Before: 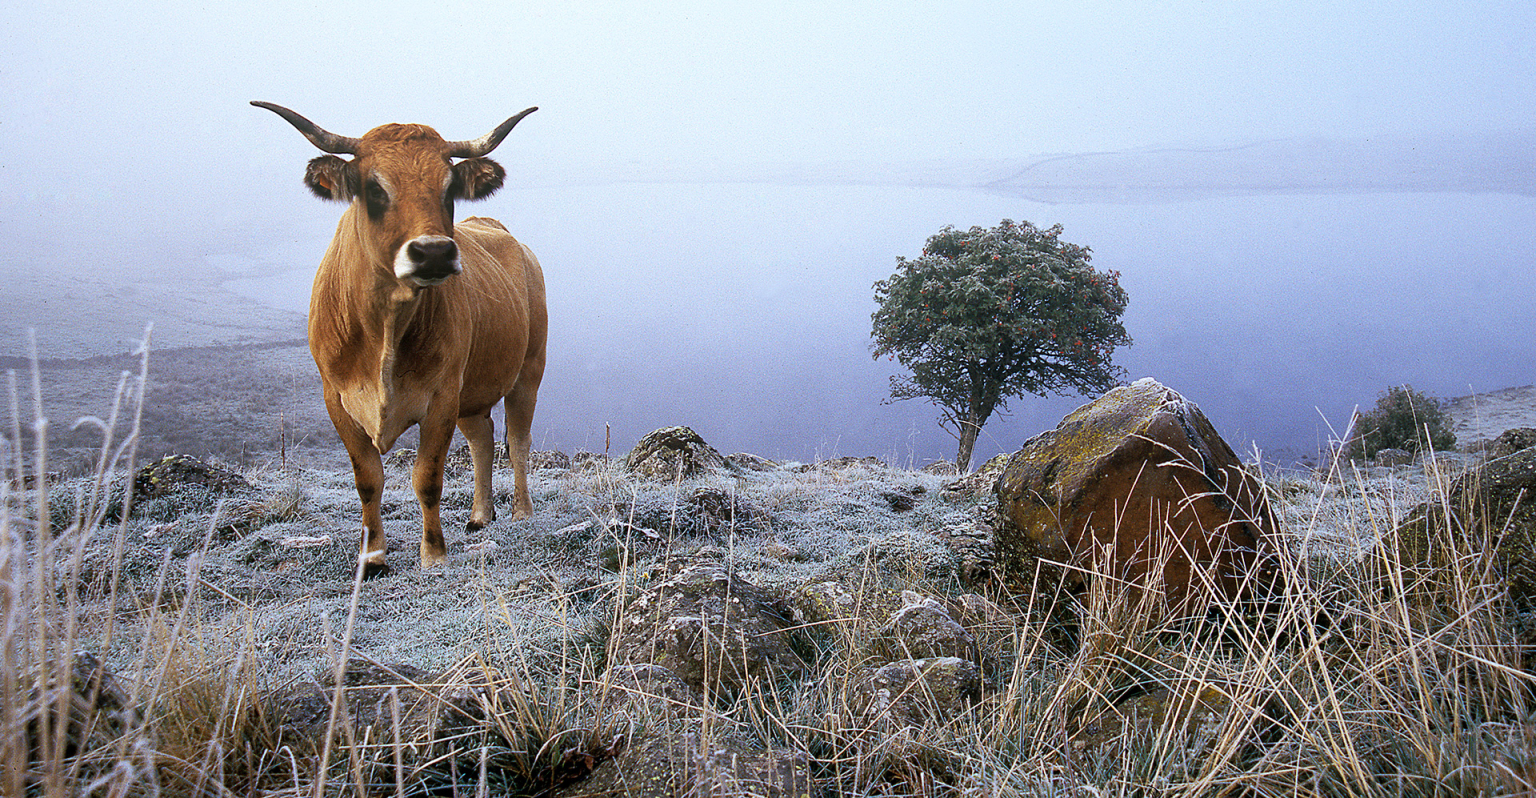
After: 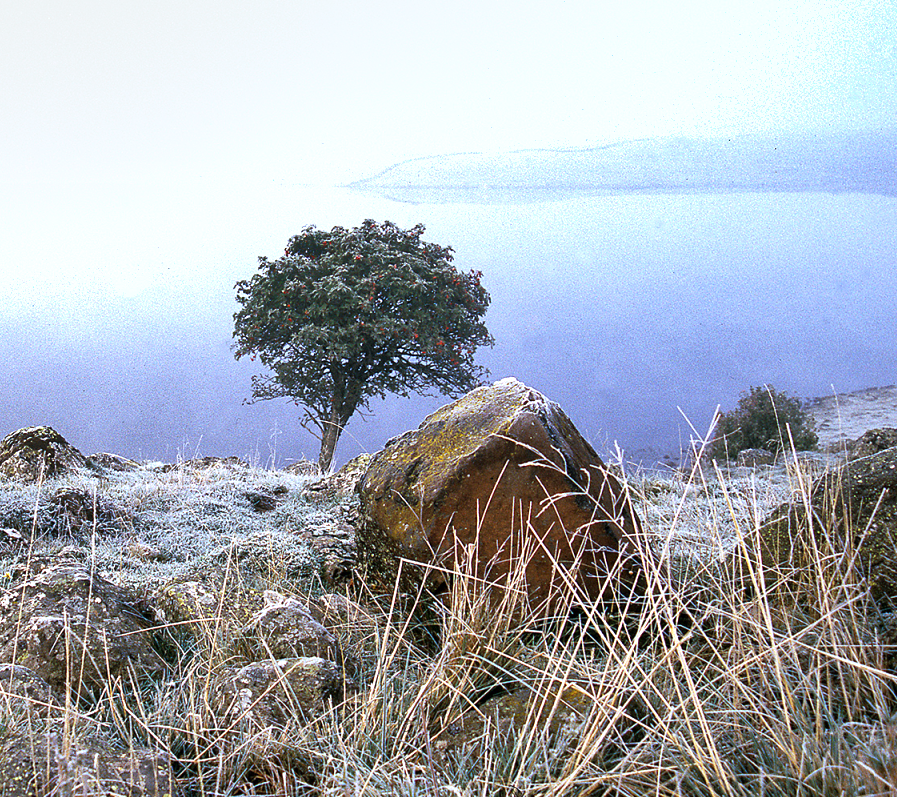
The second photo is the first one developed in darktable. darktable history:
exposure: black level correction 0, exposure 0.699 EV, compensate highlight preservation false
crop: left 41.58%
local contrast: mode bilateral grid, contrast 21, coarseness 50, detail 120%, midtone range 0.2
shadows and highlights: shadows 43.66, white point adjustment -1.52, soften with gaussian
